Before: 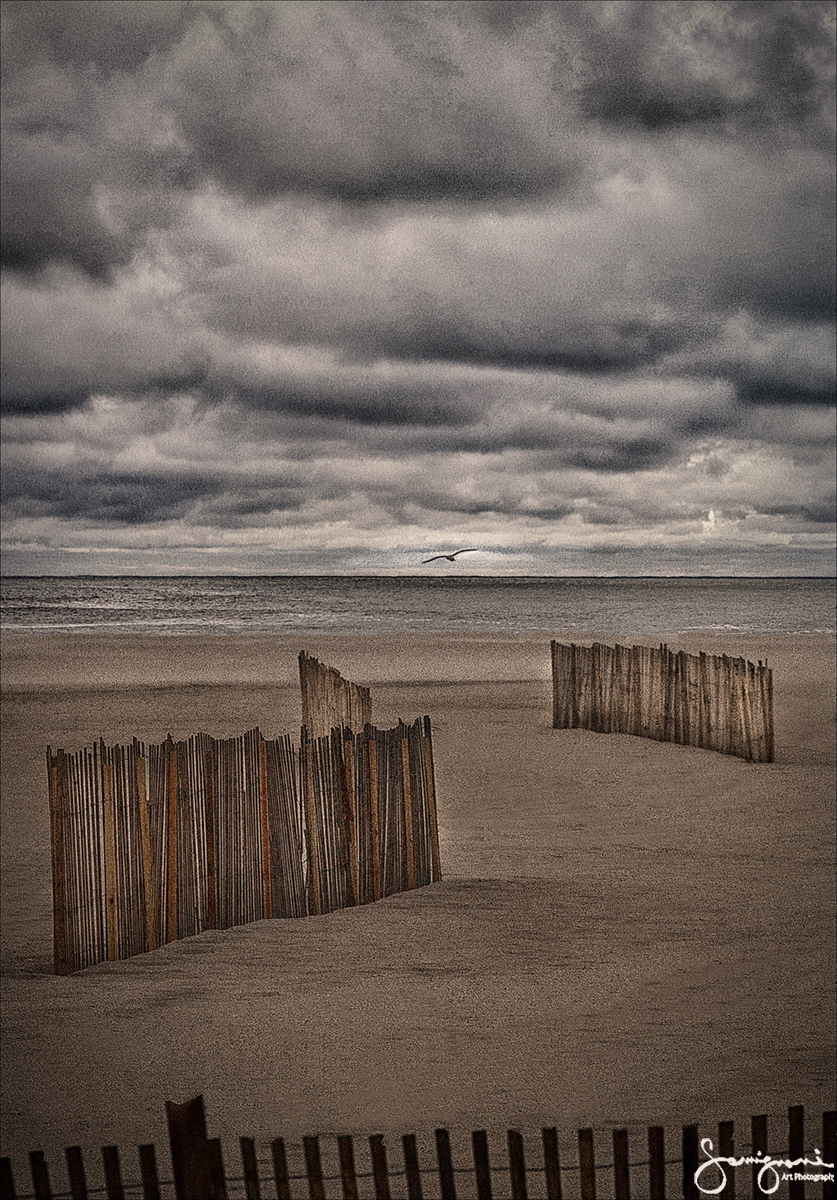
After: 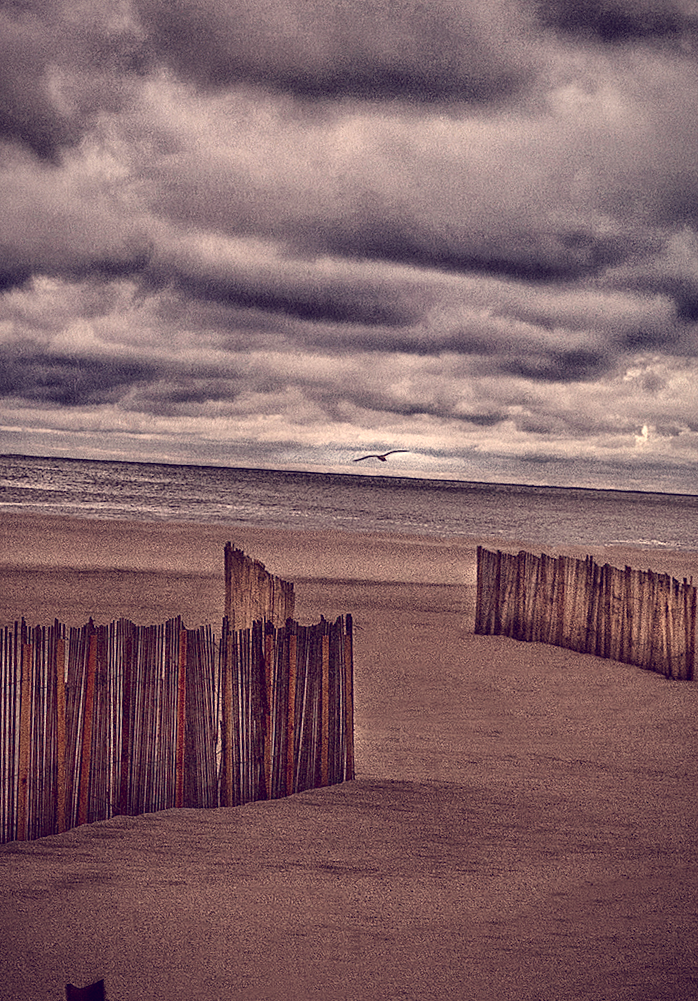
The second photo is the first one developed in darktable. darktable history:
crop and rotate: angle -3.27°, left 5.211%, top 5.211%, right 4.607%, bottom 4.607%
color balance: lift [1.001, 0.997, 0.99, 1.01], gamma [1.007, 1, 0.975, 1.025], gain [1, 1.065, 1.052, 0.935], contrast 13.25%
